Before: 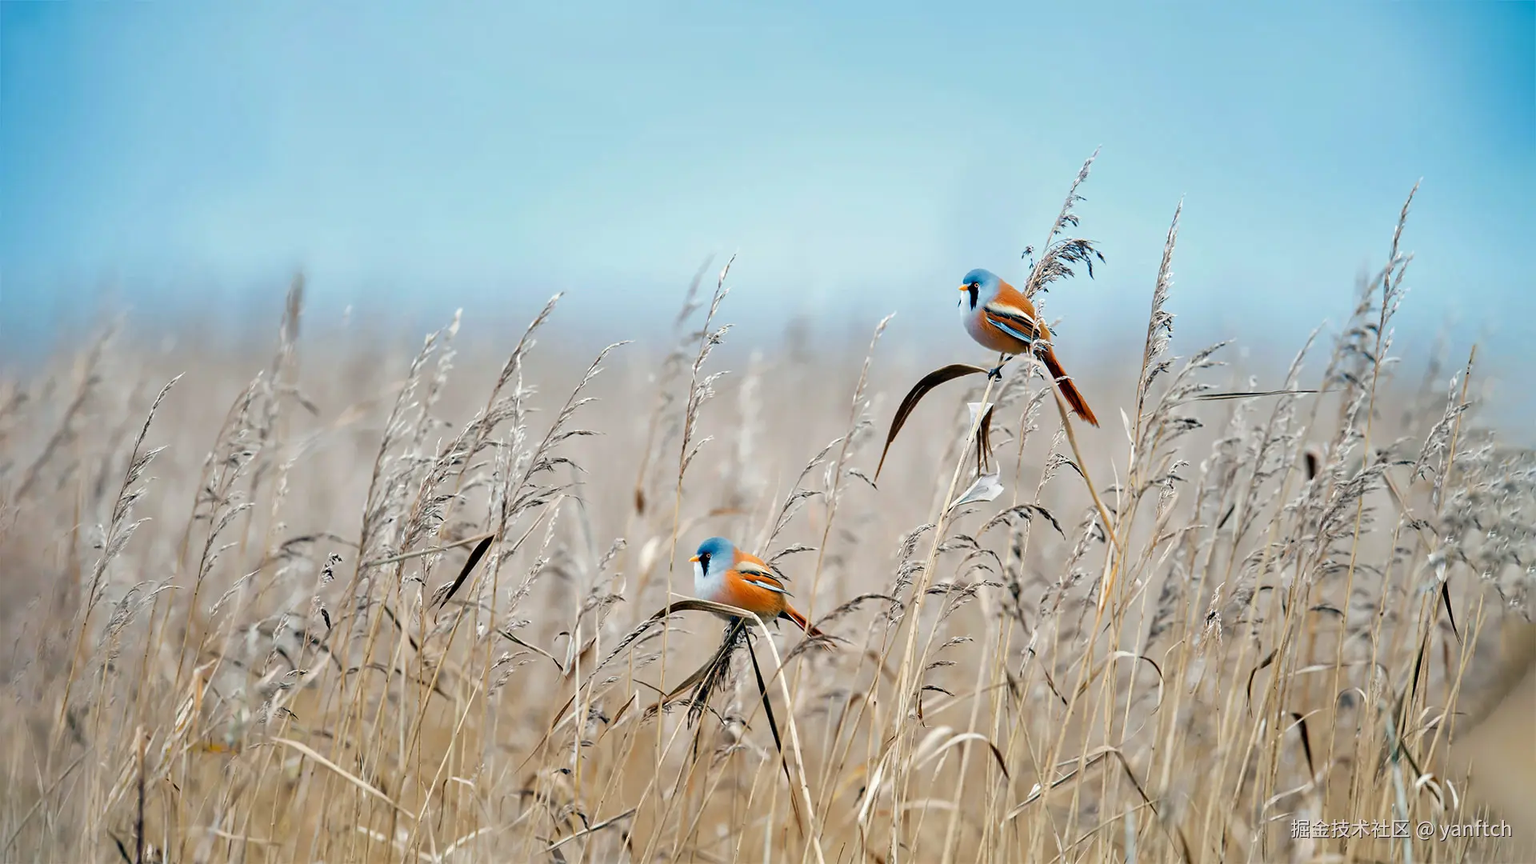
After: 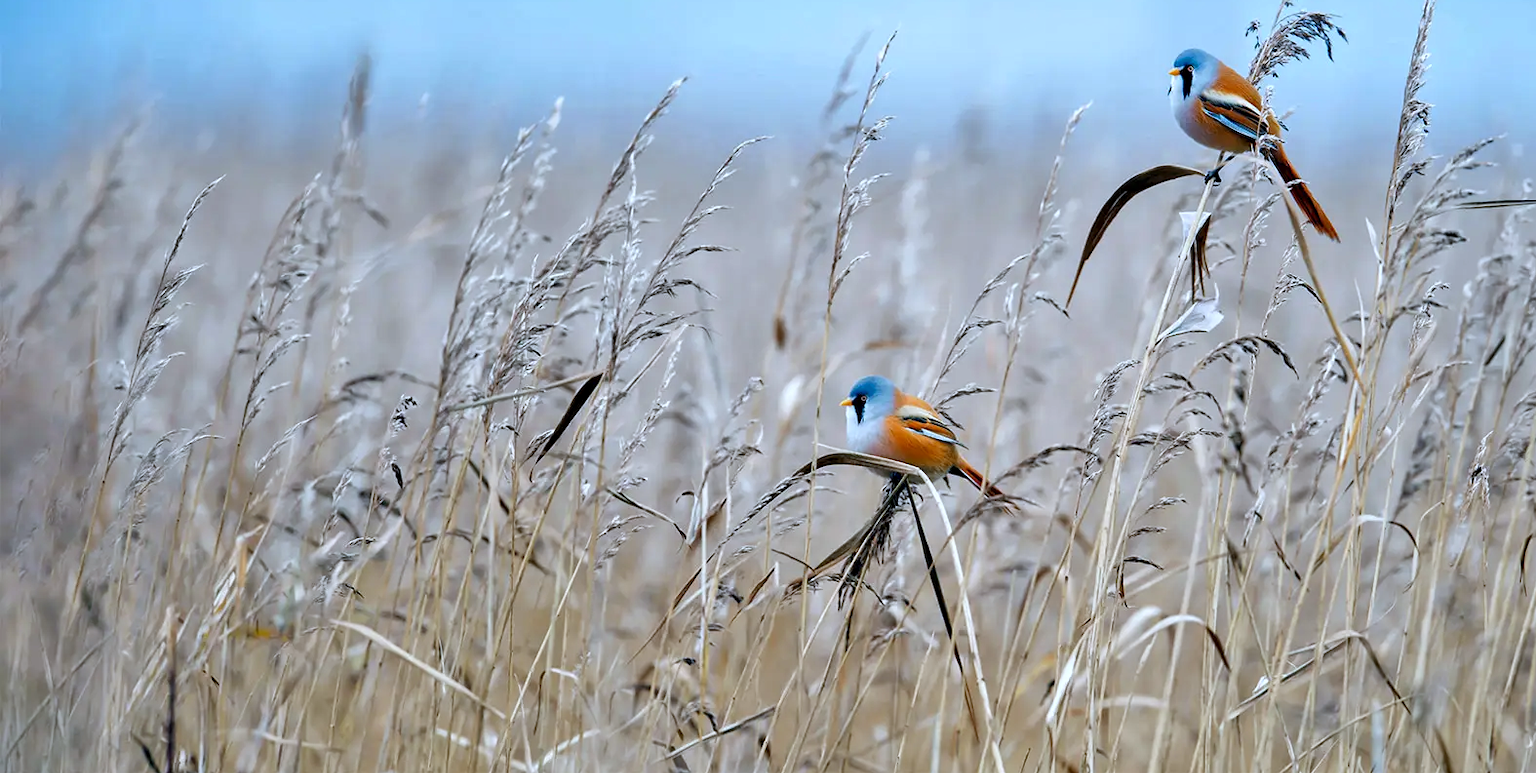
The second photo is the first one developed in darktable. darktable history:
white balance: red 0.926, green 1.003, blue 1.133
crop: top 26.531%, right 17.959%
local contrast: highlights 100%, shadows 100%, detail 120%, midtone range 0.2
exposure: compensate highlight preservation false
shadows and highlights: shadows 37.27, highlights -28.18, soften with gaussian
